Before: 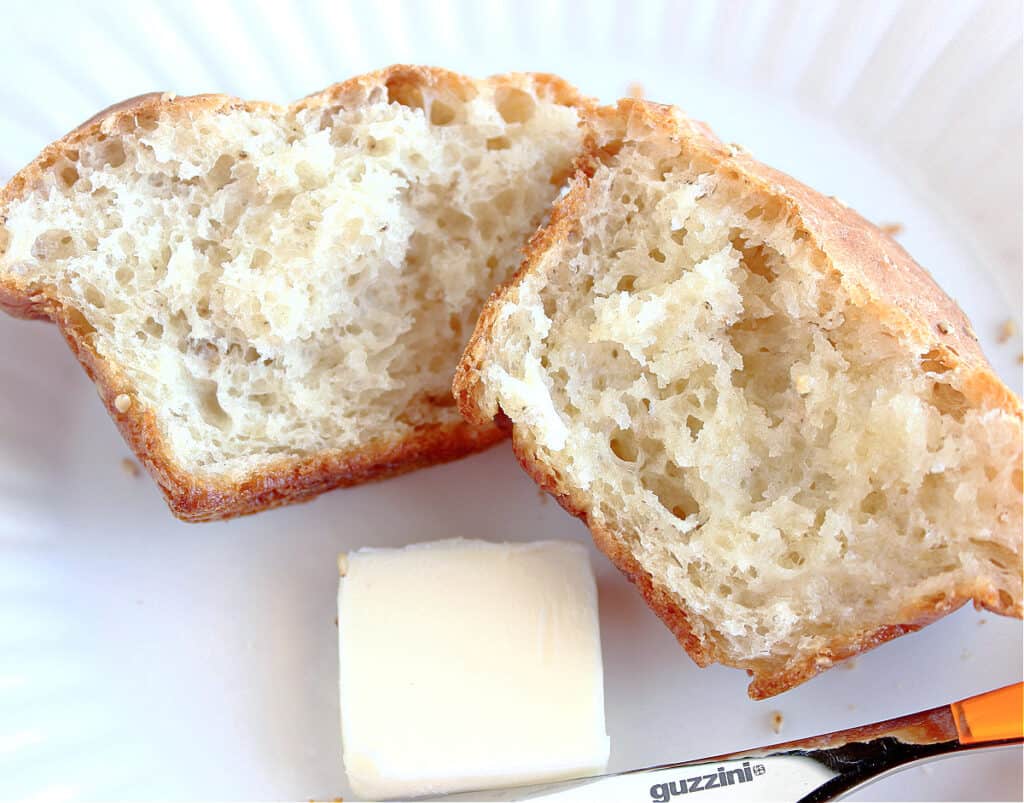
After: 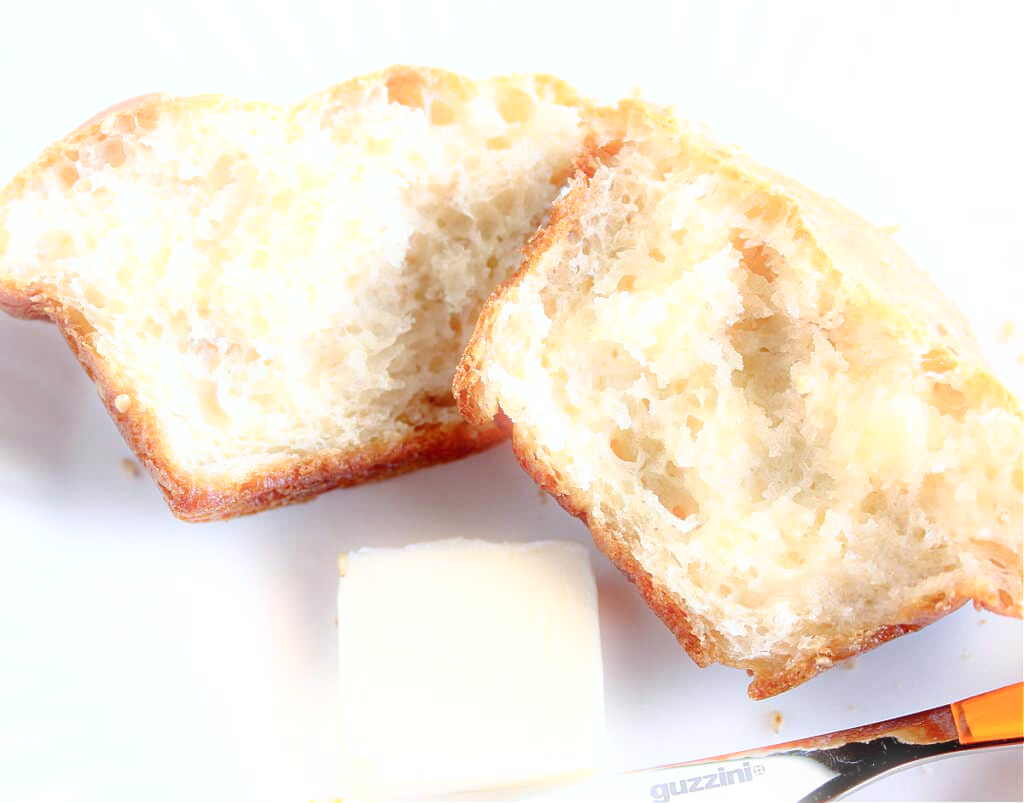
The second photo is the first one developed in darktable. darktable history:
tone curve: curves: ch0 [(0, 0) (0.003, 0.003) (0.011, 0.012) (0.025, 0.027) (0.044, 0.048) (0.069, 0.075) (0.1, 0.108) (0.136, 0.147) (0.177, 0.192) (0.224, 0.243) (0.277, 0.3) (0.335, 0.363) (0.399, 0.433) (0.468, 0.508) (0.543, 0.589) (0.623, 0.676) (0.709, 0.769) (0.801, 0.868) (0.898, 0.949) (1, 1)], preserve colors none
bloom: size 5%, threshold 95%, strength 15%
